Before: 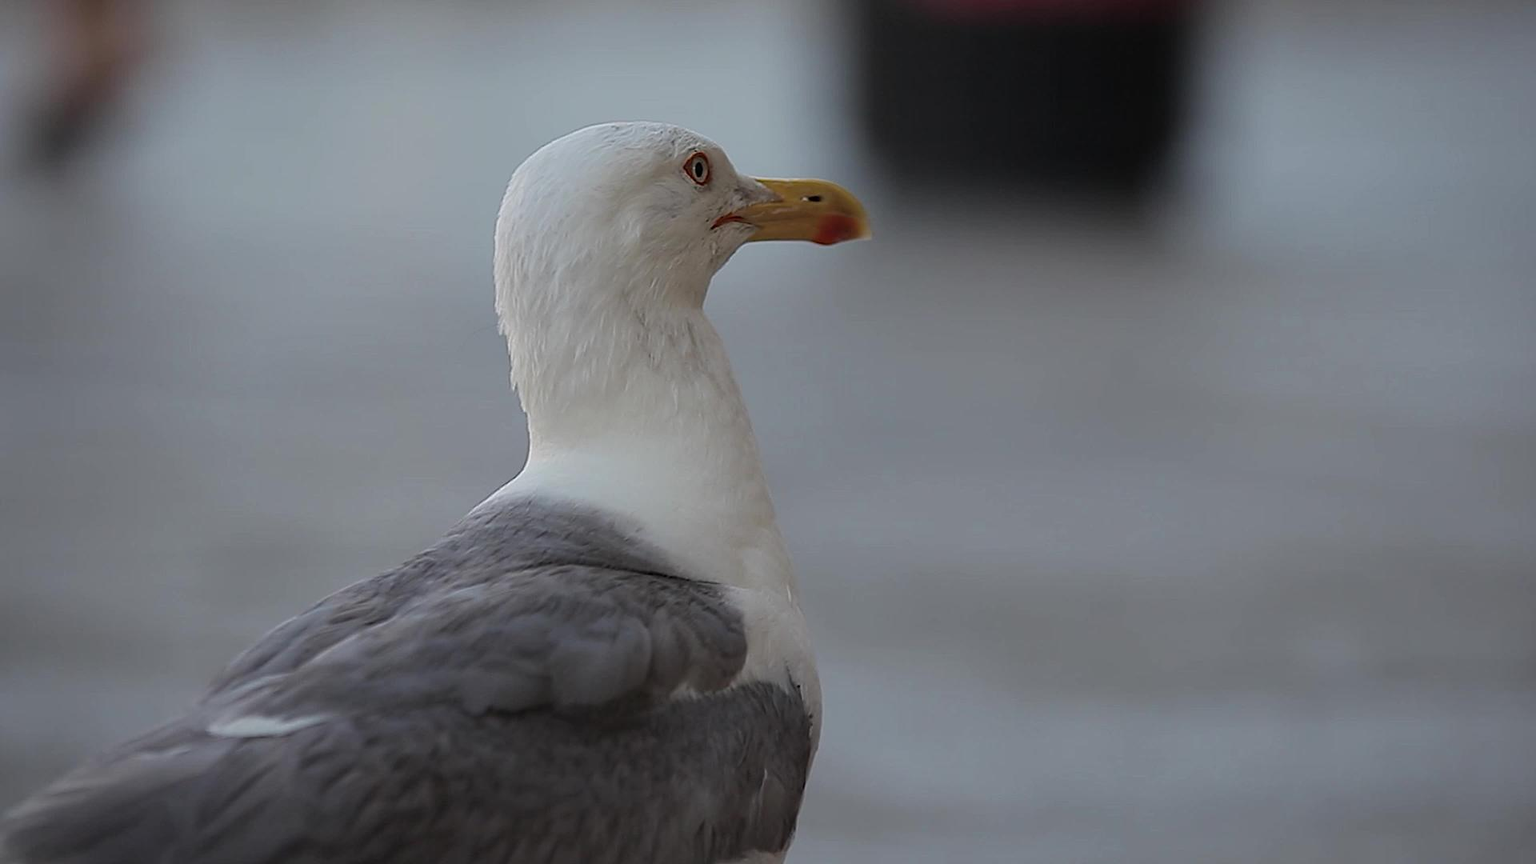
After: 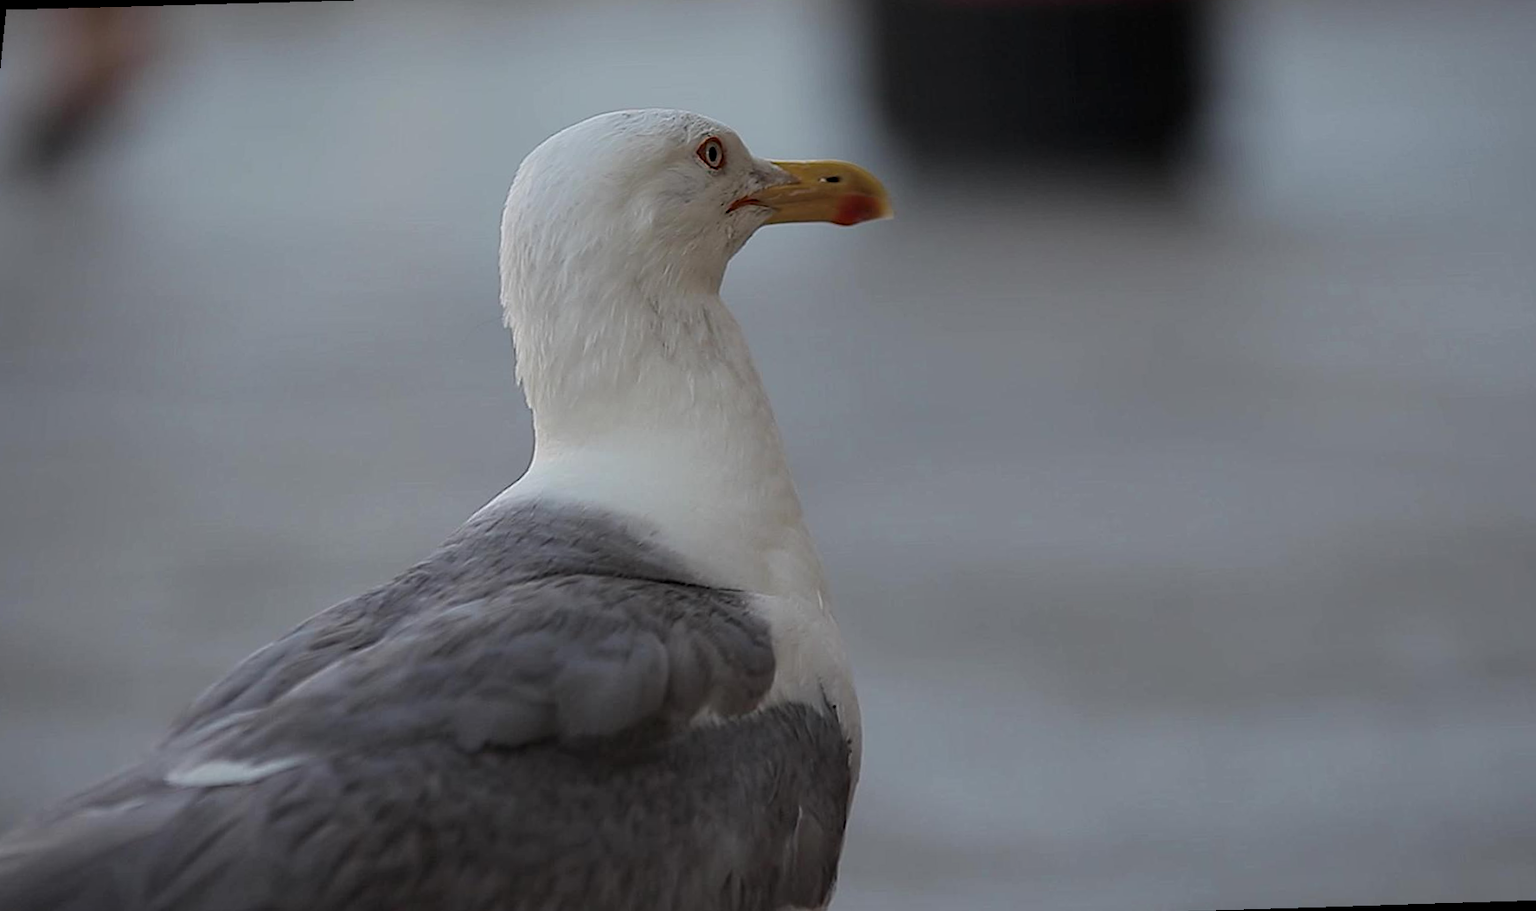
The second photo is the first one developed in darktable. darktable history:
rotate and perspective: rotation -1.68°, lens shift (vertical) -0.146, crop left 0.049, crop right 0.912, crop top 0.032, crop bottom 0.96
local contrast: highlights 61%, shadows 106%, detail 107%, midtone range 0.529
